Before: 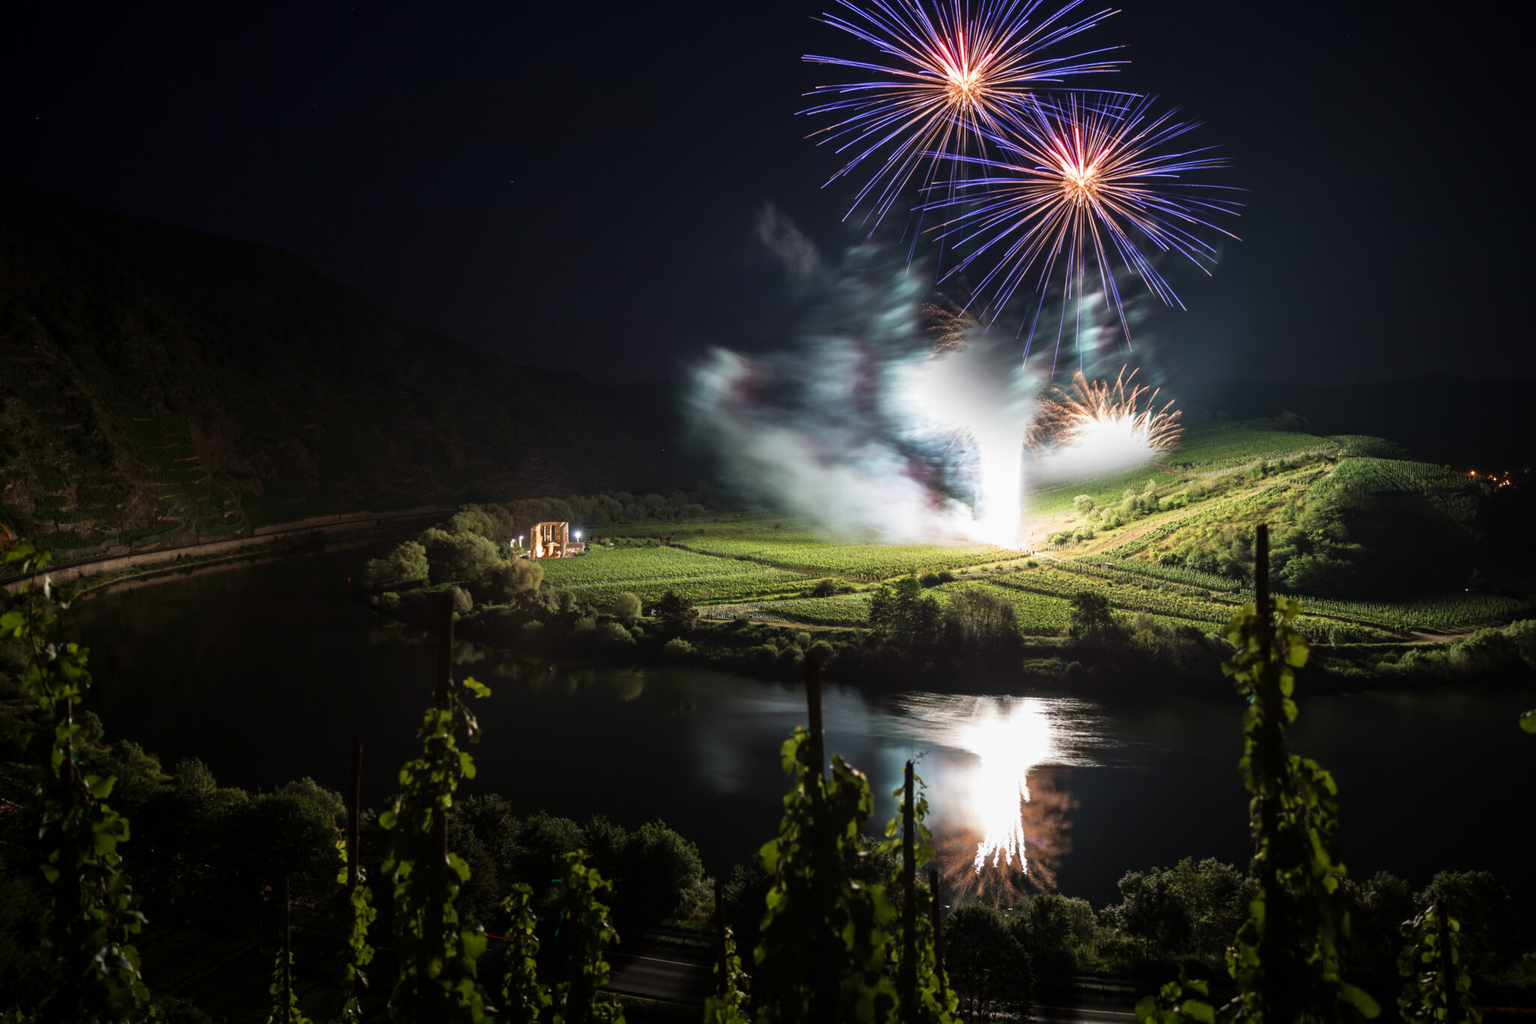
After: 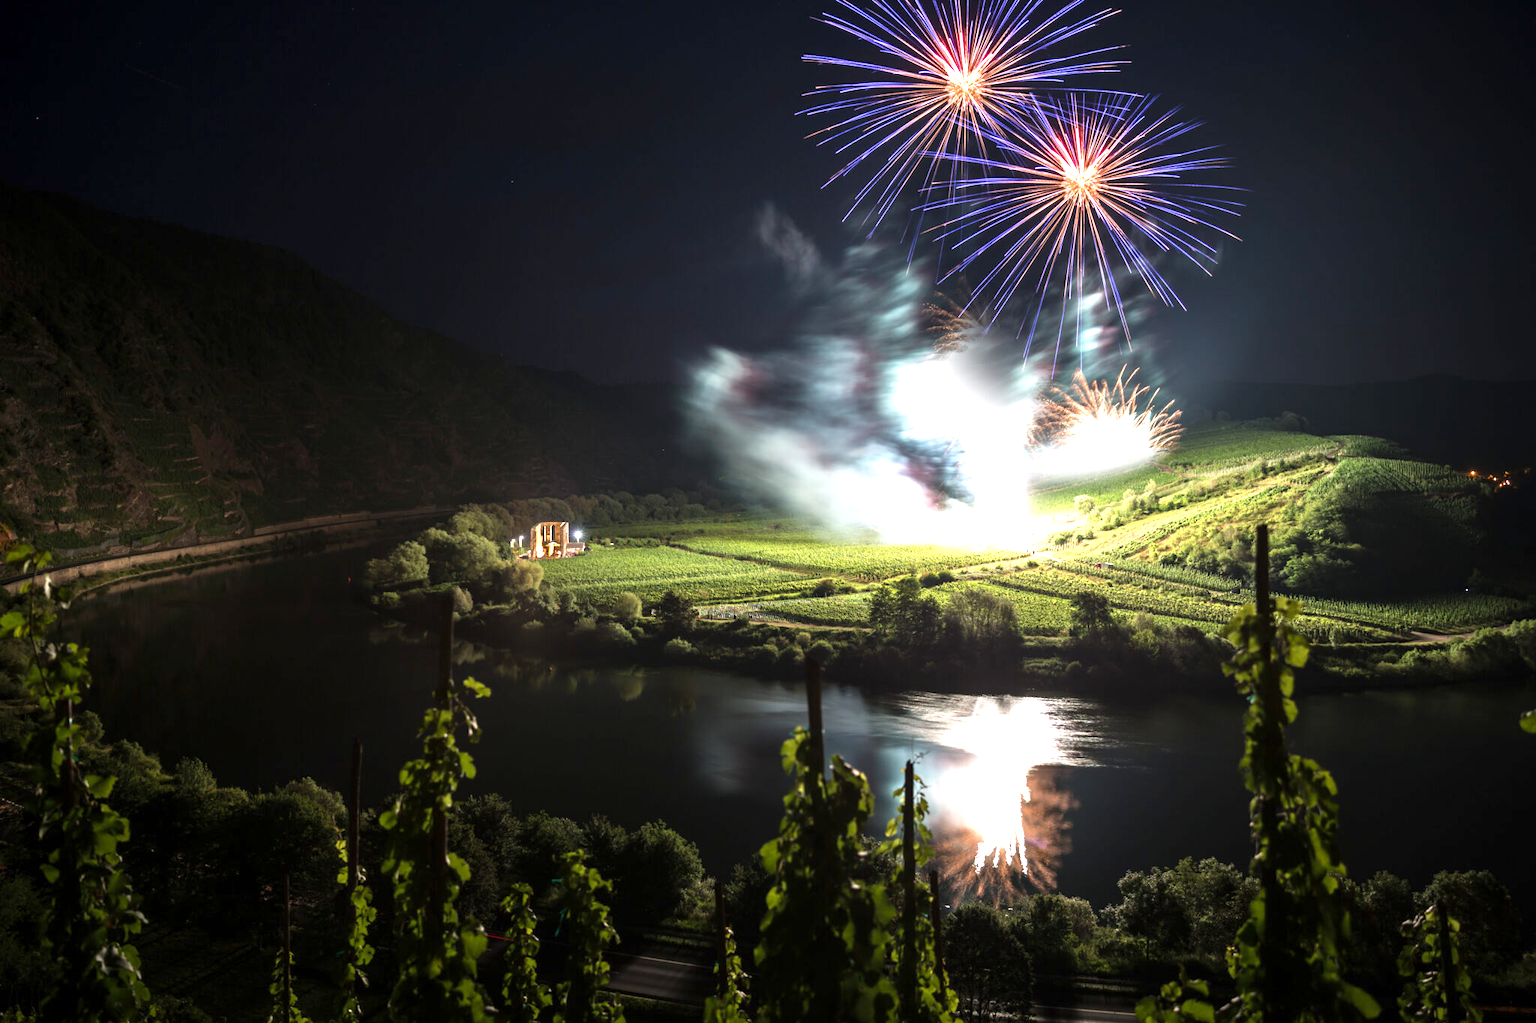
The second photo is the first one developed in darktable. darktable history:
exposure: black level correction 0, exposure 0.93 EV, compensate highlight preservation false
